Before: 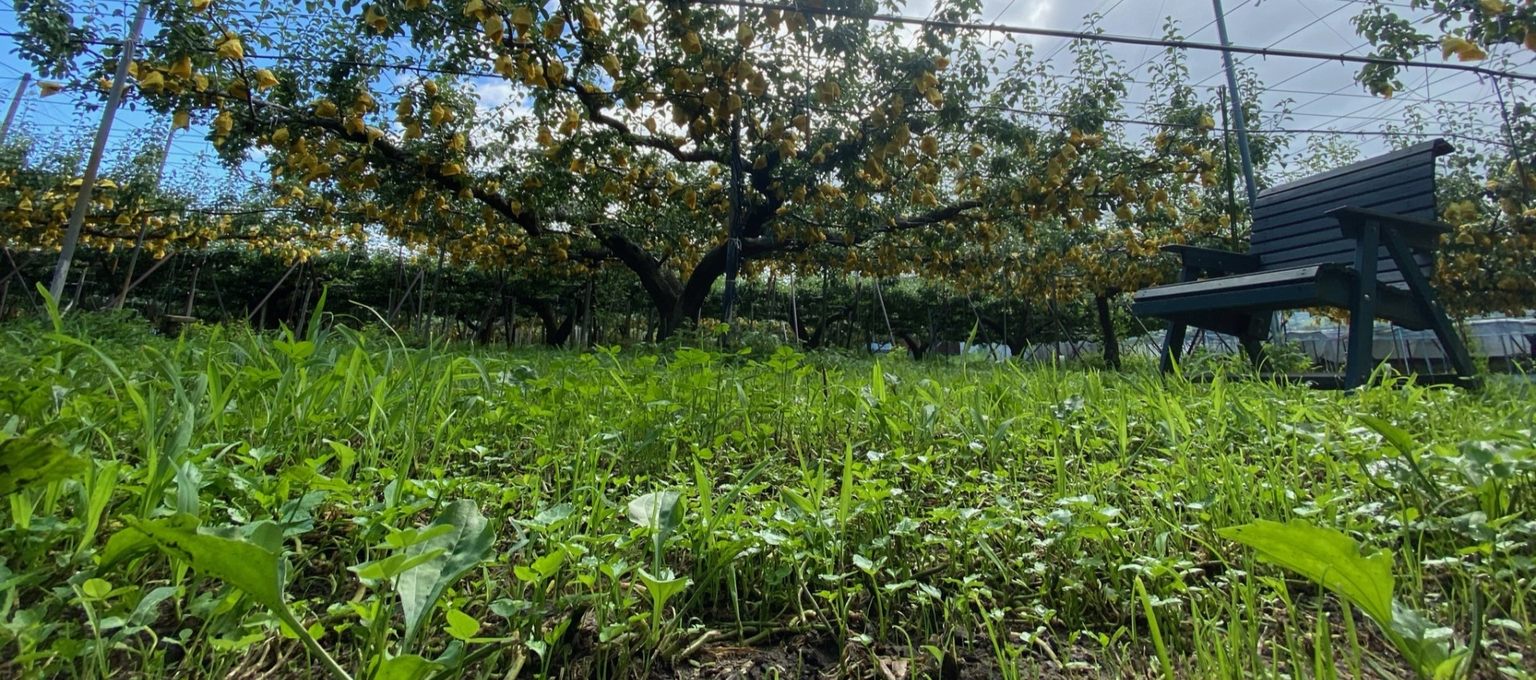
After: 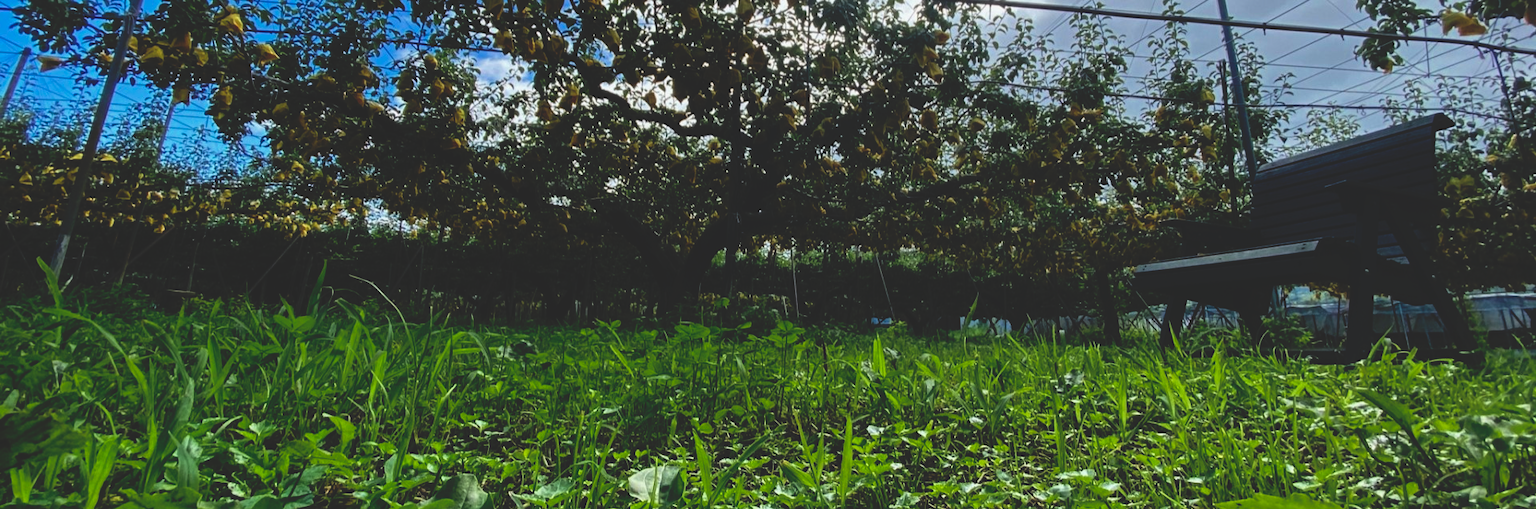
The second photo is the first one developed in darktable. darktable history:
color zones: curves: ch0 [(0, 0.5) (0.143, 0.5) (0.286, 0.5) (0.429, 0.5) (0.62, 0.489) (0.714, 0.445) (0.844, 0.496) (1, 0.5)]; ch1 [(0, 0.5) (0.143, 0.5) (0.286, 0.5) (0.429, 0.5) (0.571, 0.5) (0.714, 0.523) (0.857, 0.5) (1, 0.5)]
crop: top 3.857%, bottom 21.132%
base curve: curves: ch0 [(0, 0.02) (0.083, 0.036) (1, 1)], preserve colors none
